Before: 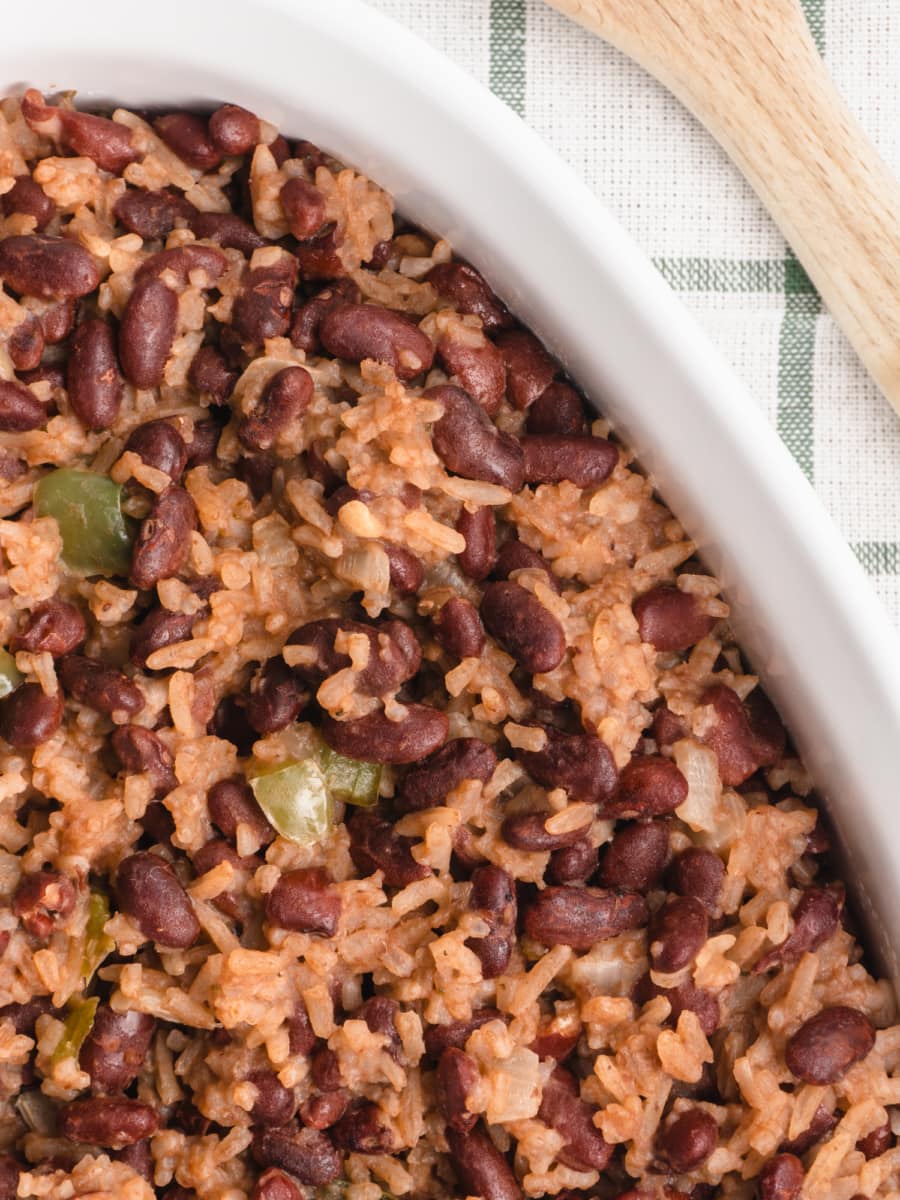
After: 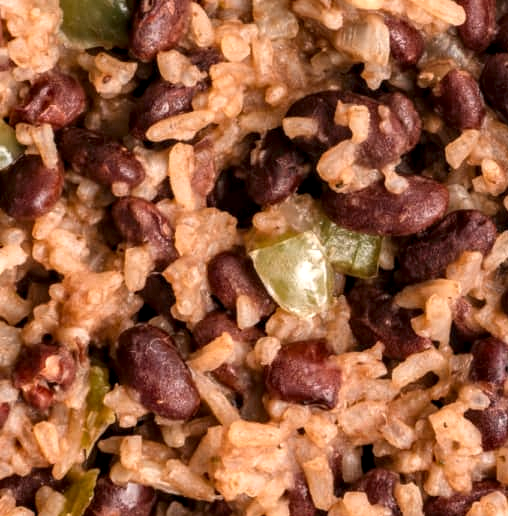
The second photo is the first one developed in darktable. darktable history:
crop: top 44.002%, right 43.475%, bottom 12.981%
local contrast: detail 155%
